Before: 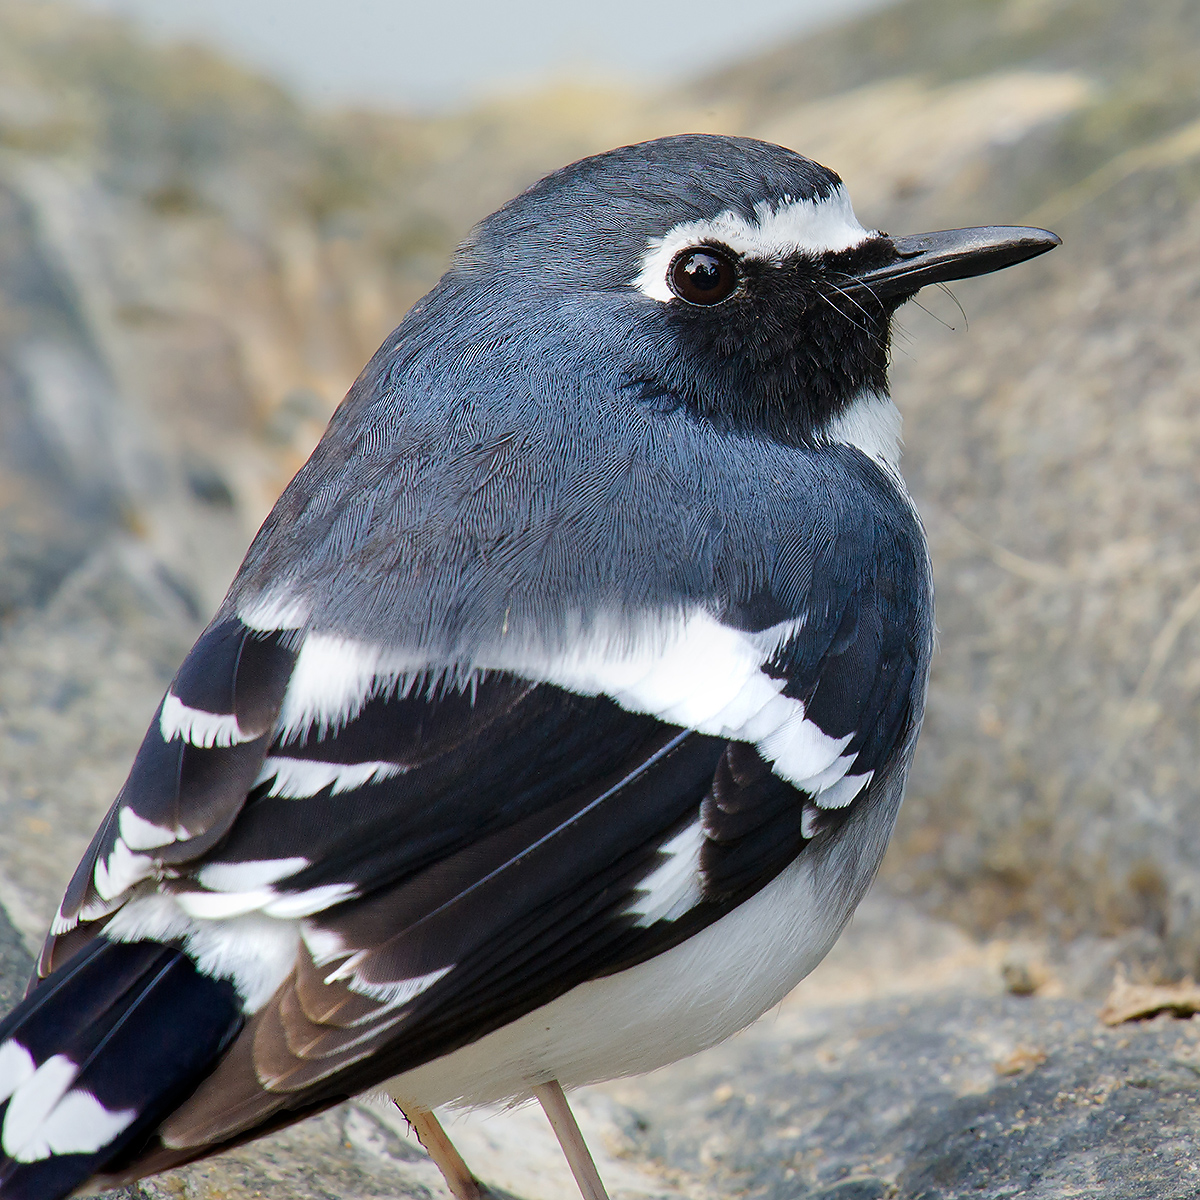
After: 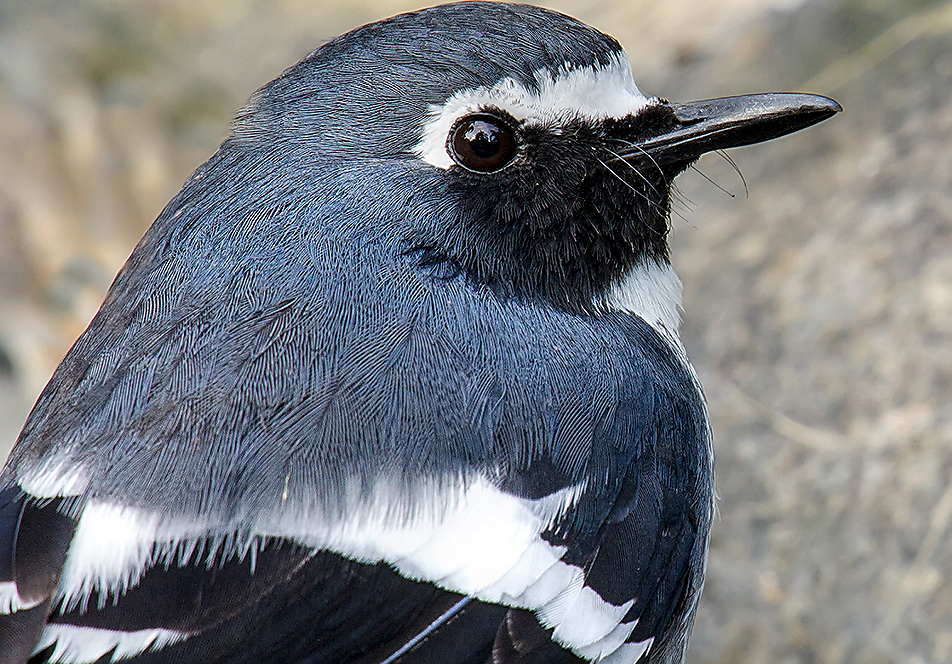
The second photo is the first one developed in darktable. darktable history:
crop: left 18.388%, top 11.118%, right 2.213%, bottom 33.541%
sharpen: on, module defaults
local contrast: highlights 57%, detail 145%
